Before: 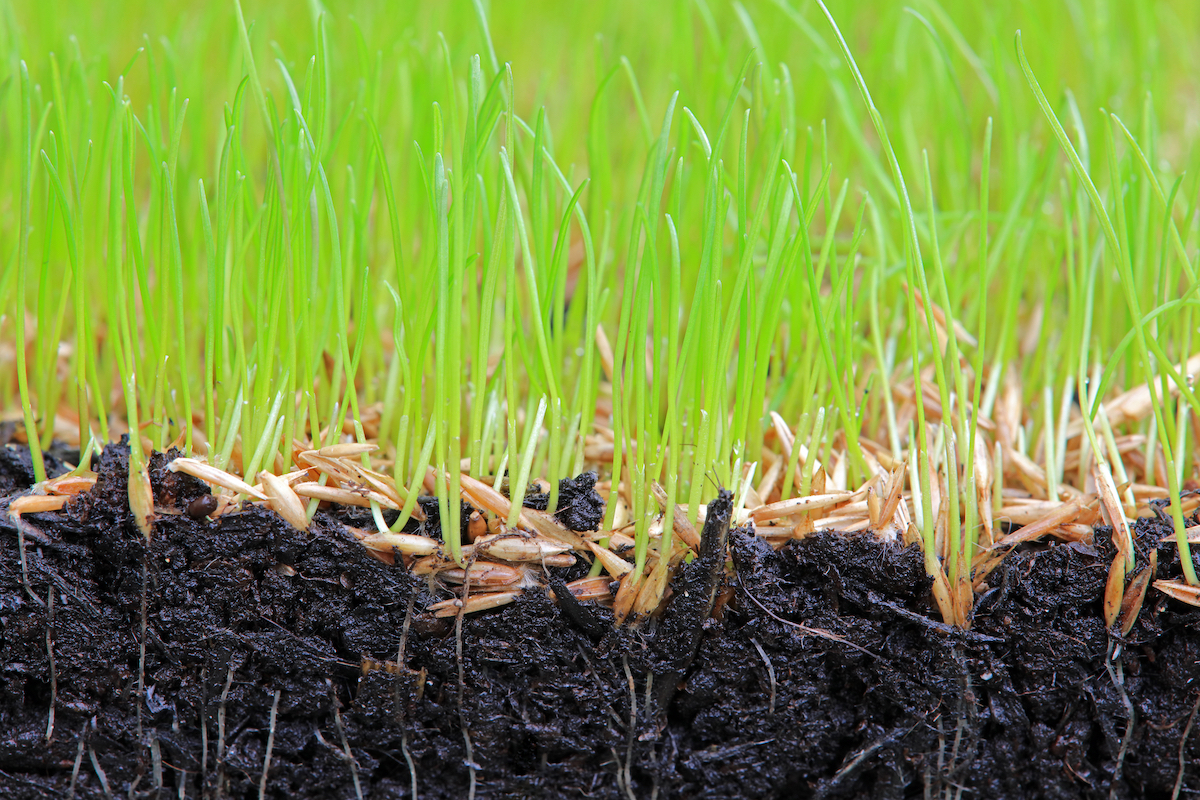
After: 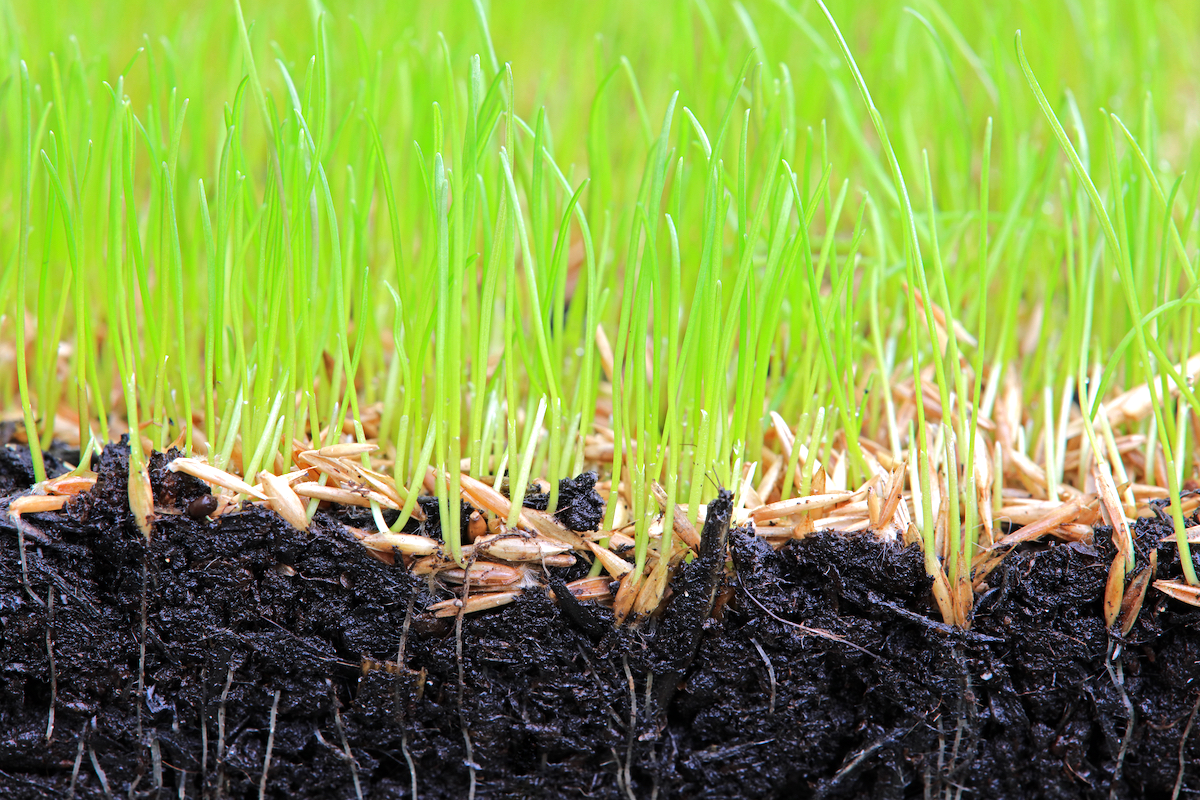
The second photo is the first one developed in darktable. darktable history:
white balance: red 1.009, blue 1.027
tone equalizer: -8 EV -0.417 EV, -7 EV -0.389 EV, -6 EV -0.333 EV, -5 EV -0.222 EV, -3 EV 0.222 EV, -2 EV 0.333 EV, -1 EV 0.389 EV, +0 EV 0.417 EV, edges refinement/feathering 500, mask exposure compensation -1.57 EV, preserve details no
